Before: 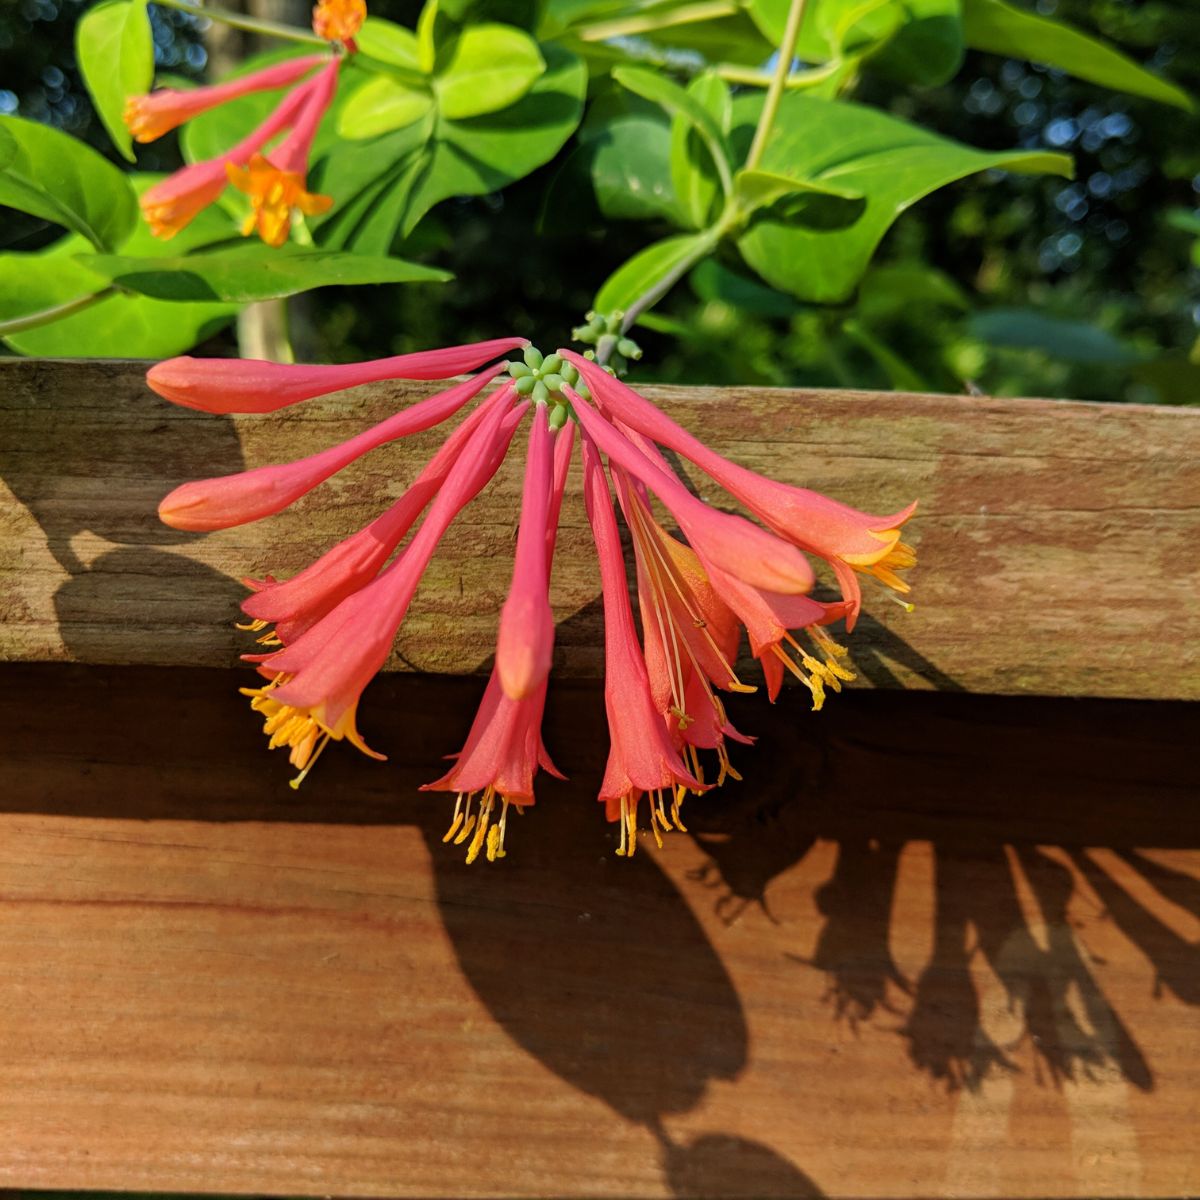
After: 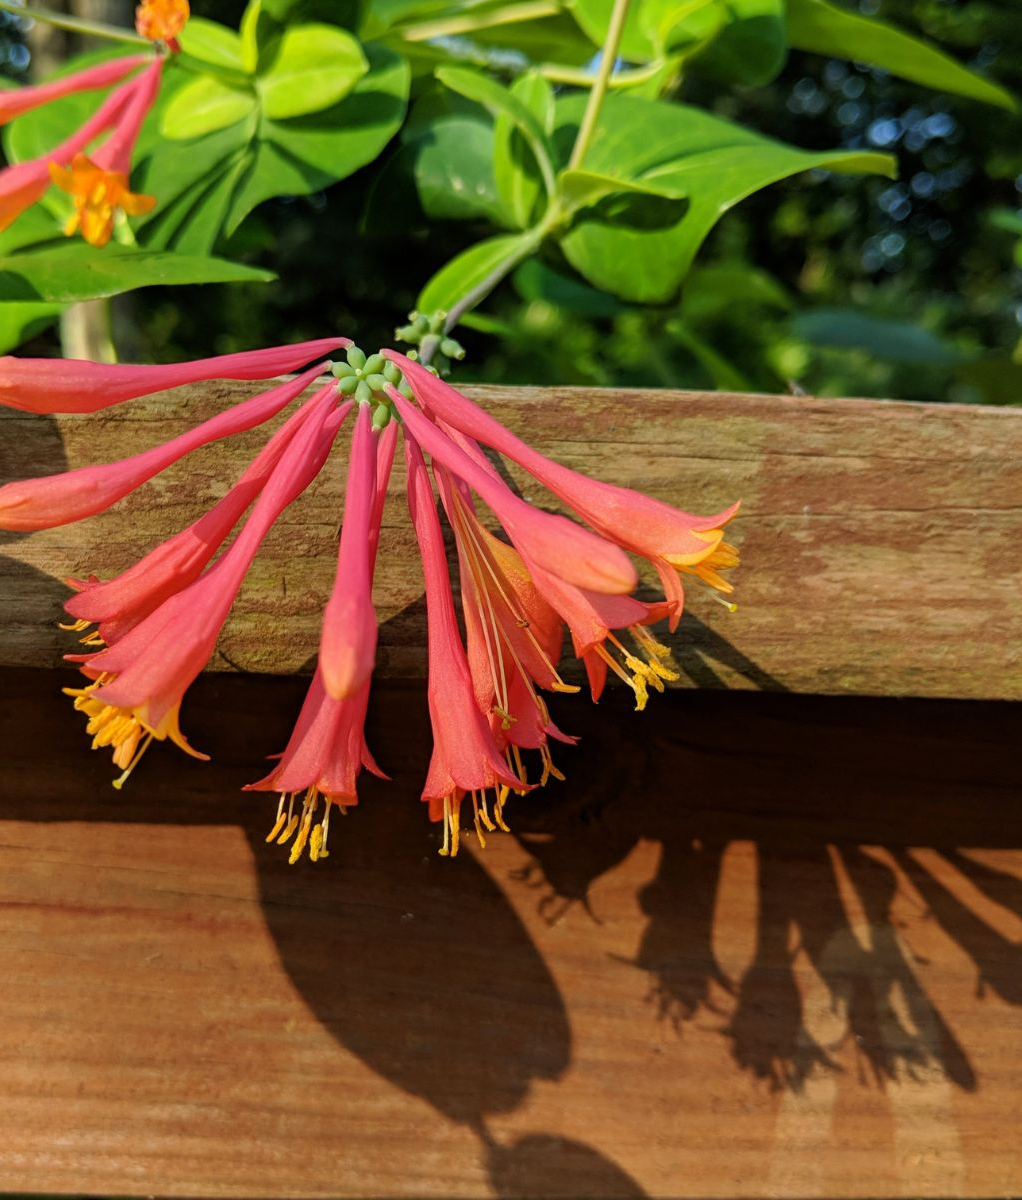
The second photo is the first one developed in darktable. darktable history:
crop and rotate: left 14.762%
